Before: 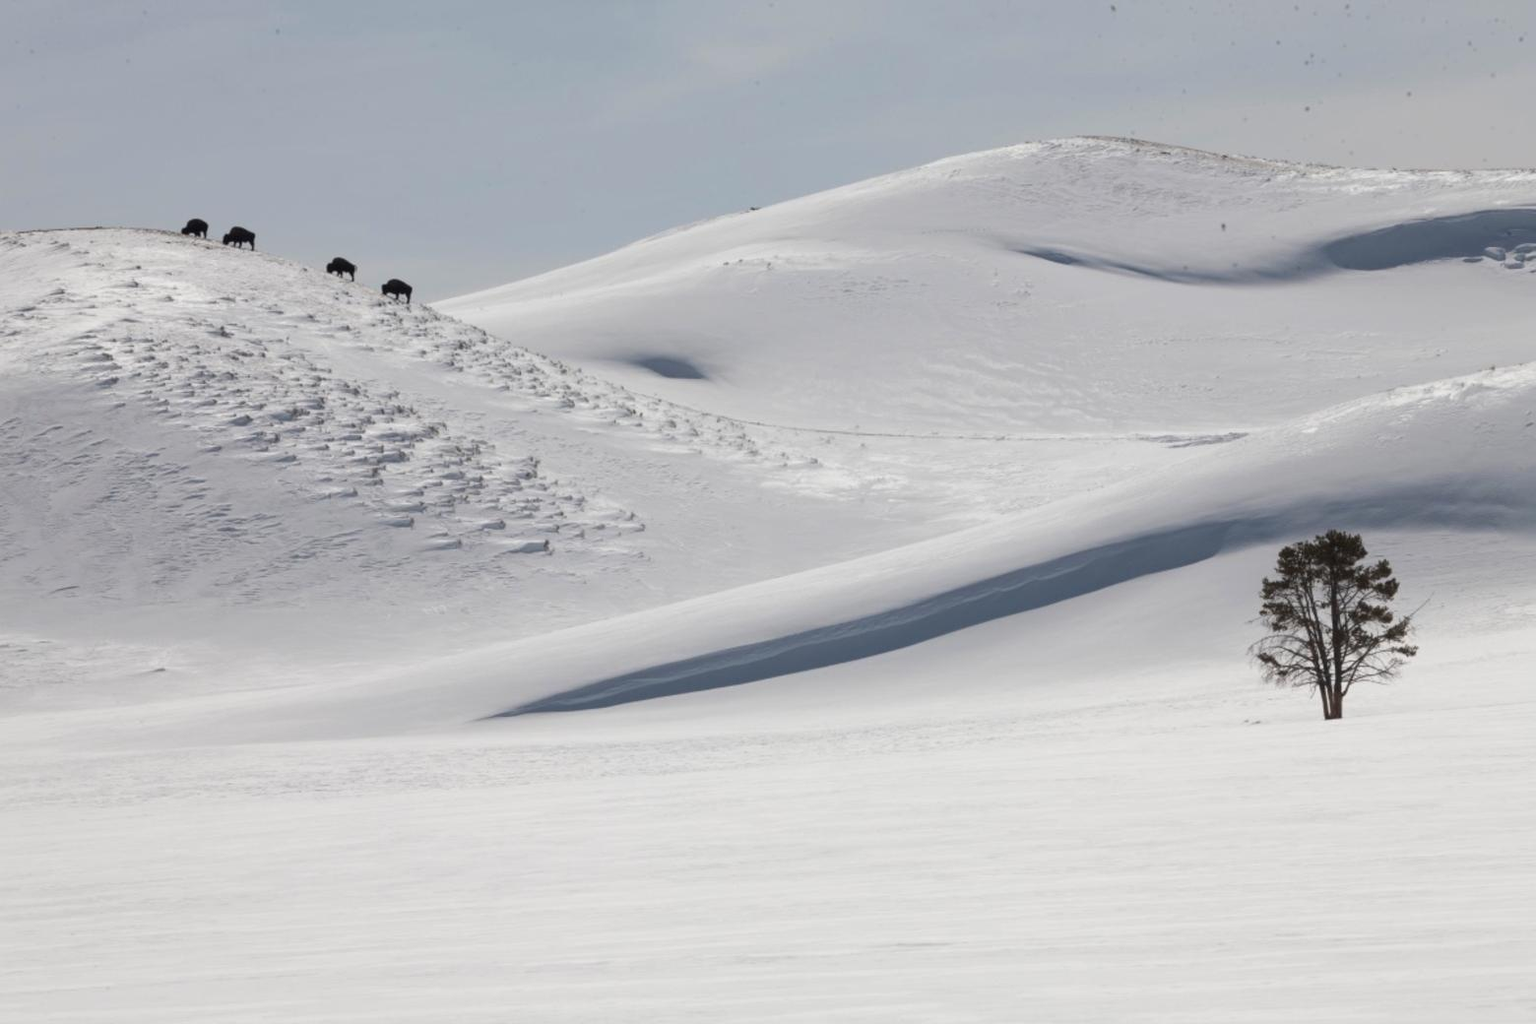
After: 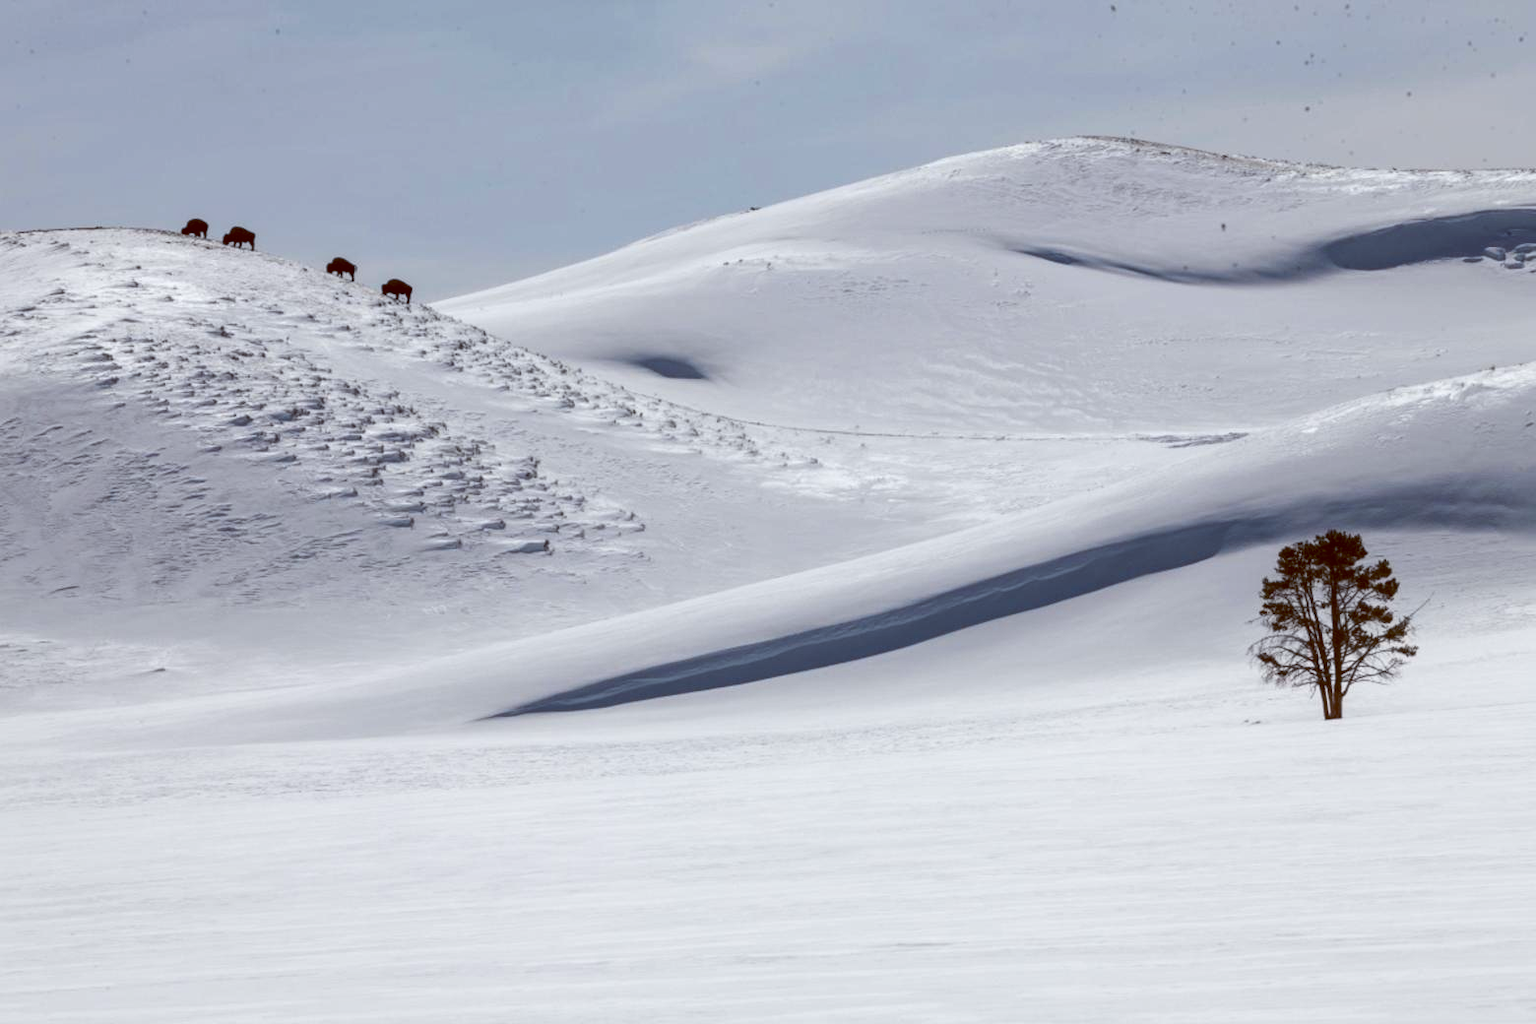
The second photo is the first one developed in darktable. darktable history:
local contrast: on, module defaults
contrast brightness saturation: contrast 0.13, brightness -0.05, saturation 0.16
color balance: lift [1, 1.015, 1.004, 0.985], gamma [1, 0.958, 0.971, 1.042], gain [1, 0.956, 0.977, 1.044]
bloom: size 9%, threshold 100%, strength 7%
